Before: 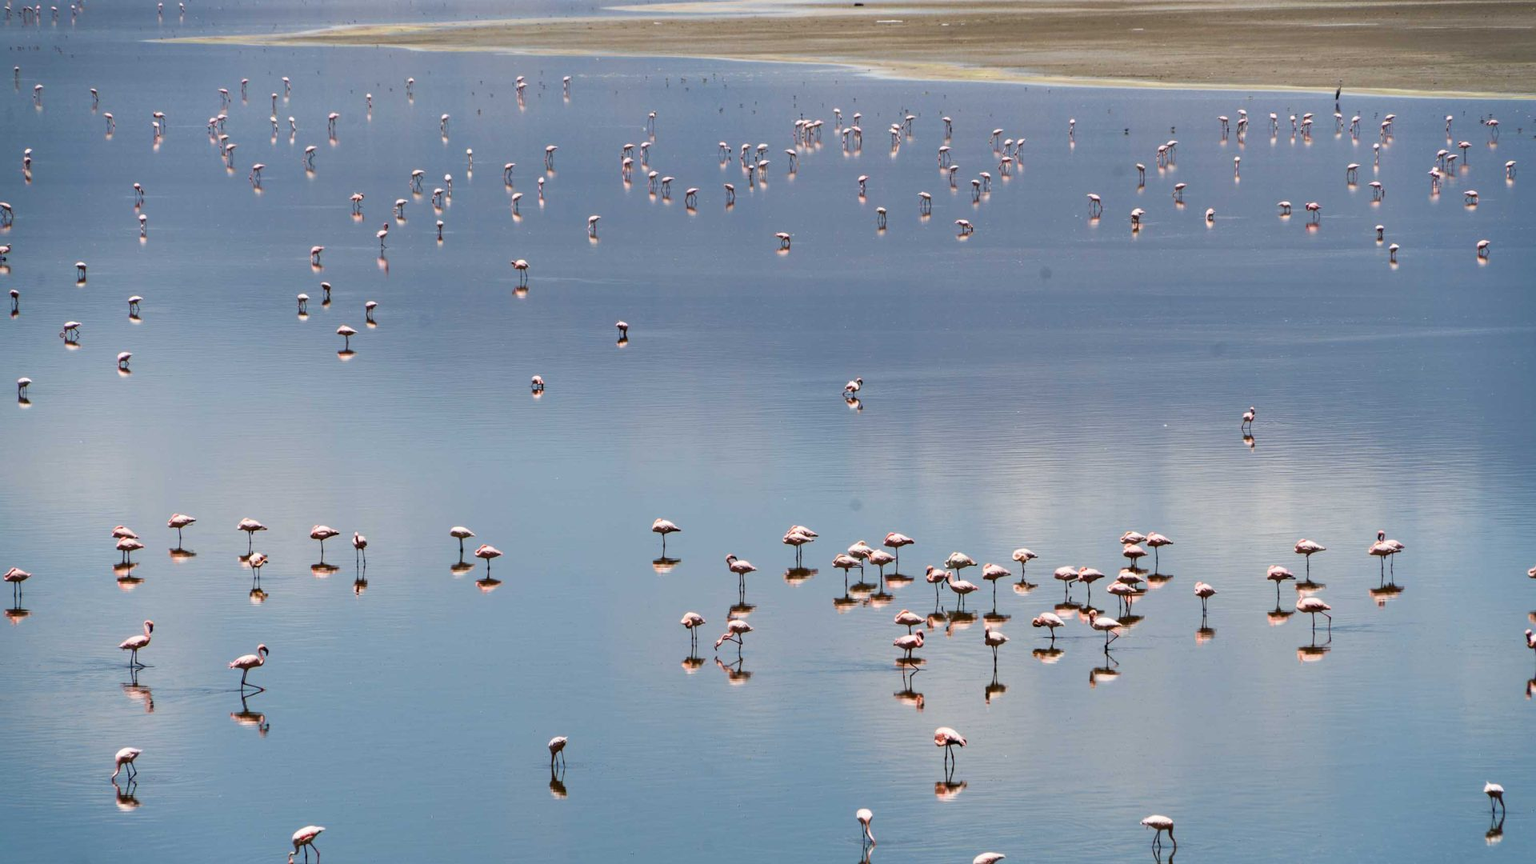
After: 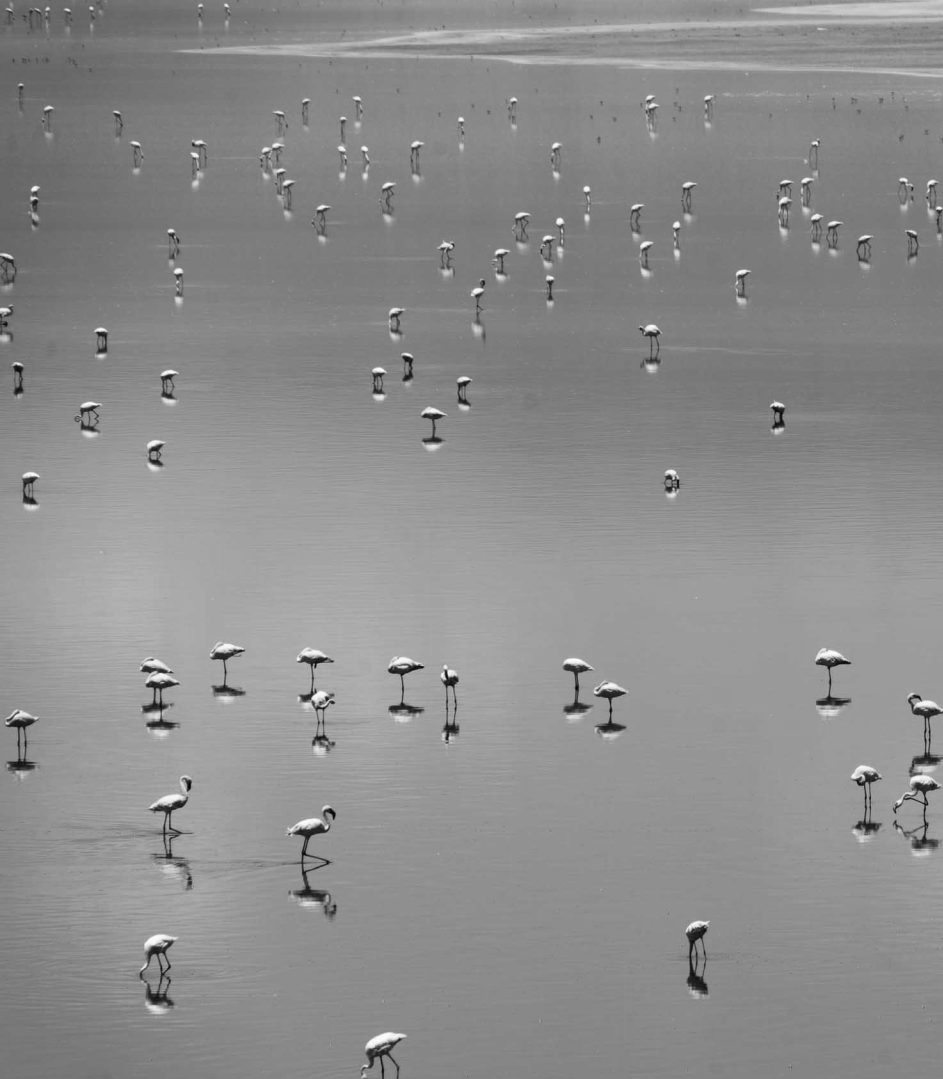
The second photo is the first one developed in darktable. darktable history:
crop and rotate: left 0%, top 0%, right 50.845%
monochrome: a 32, b 64, size 2.3, highlights 1
